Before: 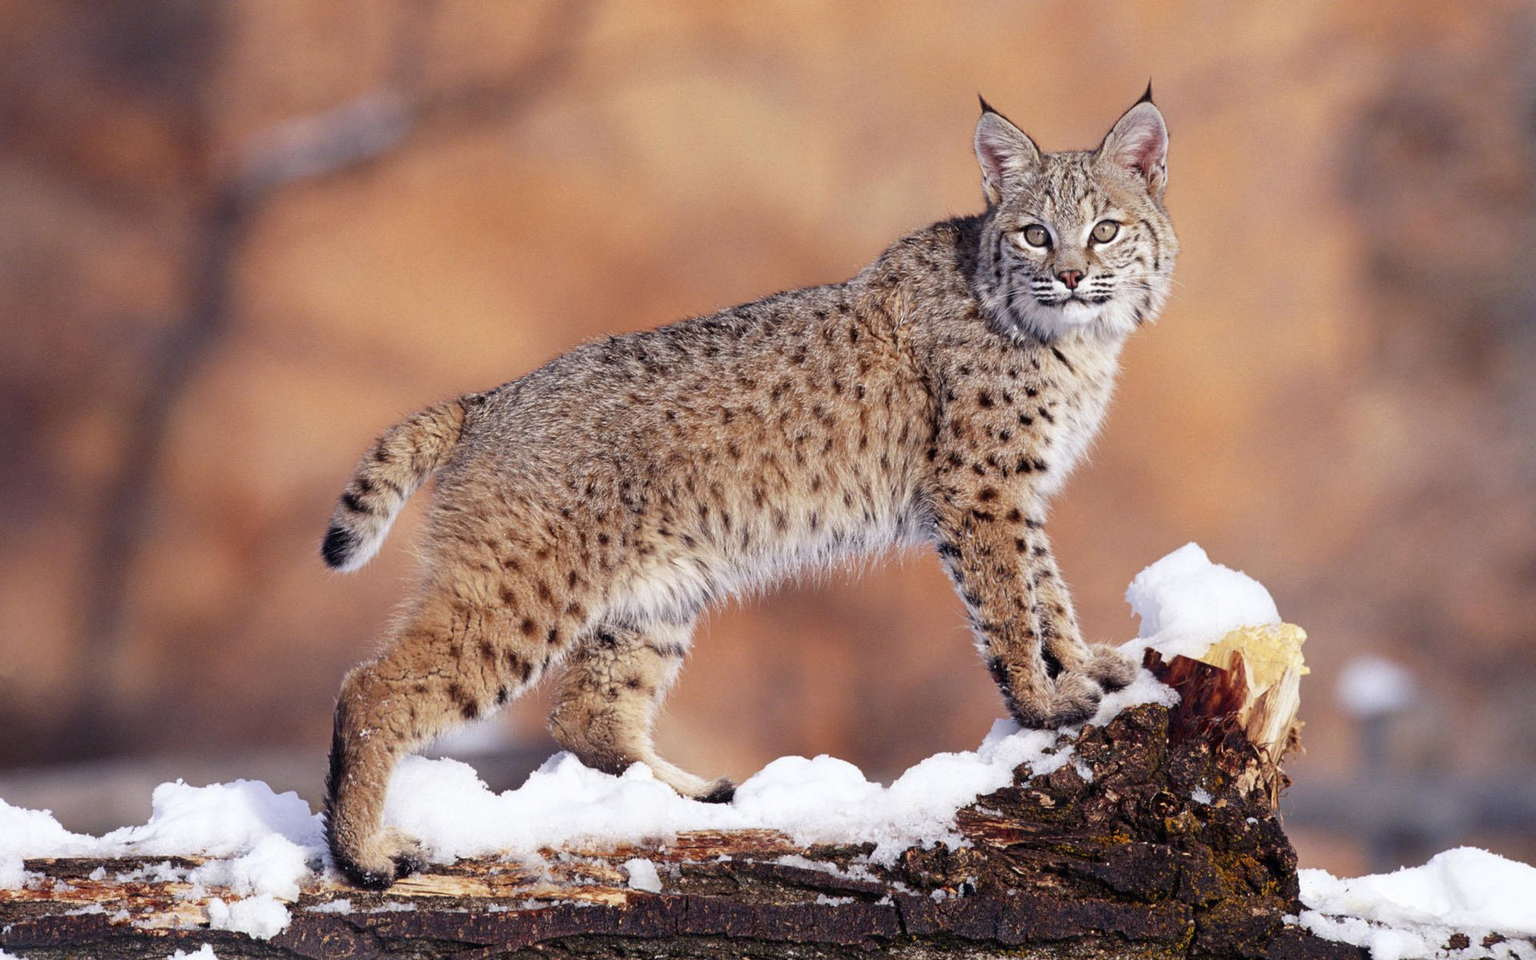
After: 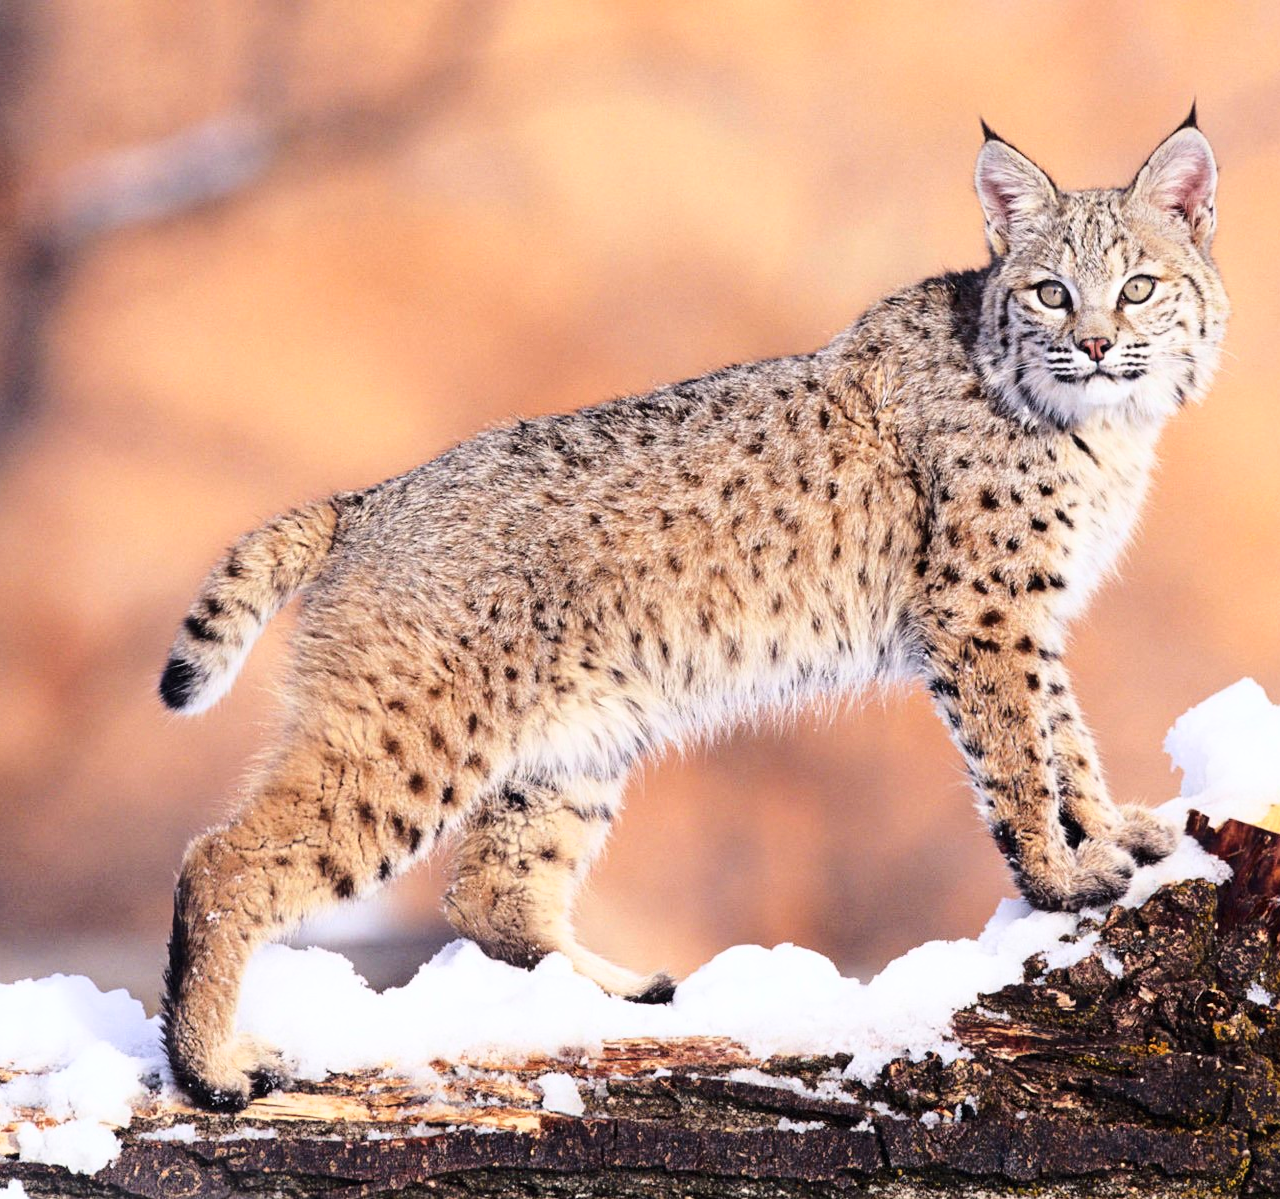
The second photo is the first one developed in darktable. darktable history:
base curve: curves: ch0 [(0, 0) (0.028, 0.03) (0.121, 0.232) (0.46, 0.748) (0.859, 0.968) (1, 1)]
crop and rotate: left 12.688%, right 20.62%
